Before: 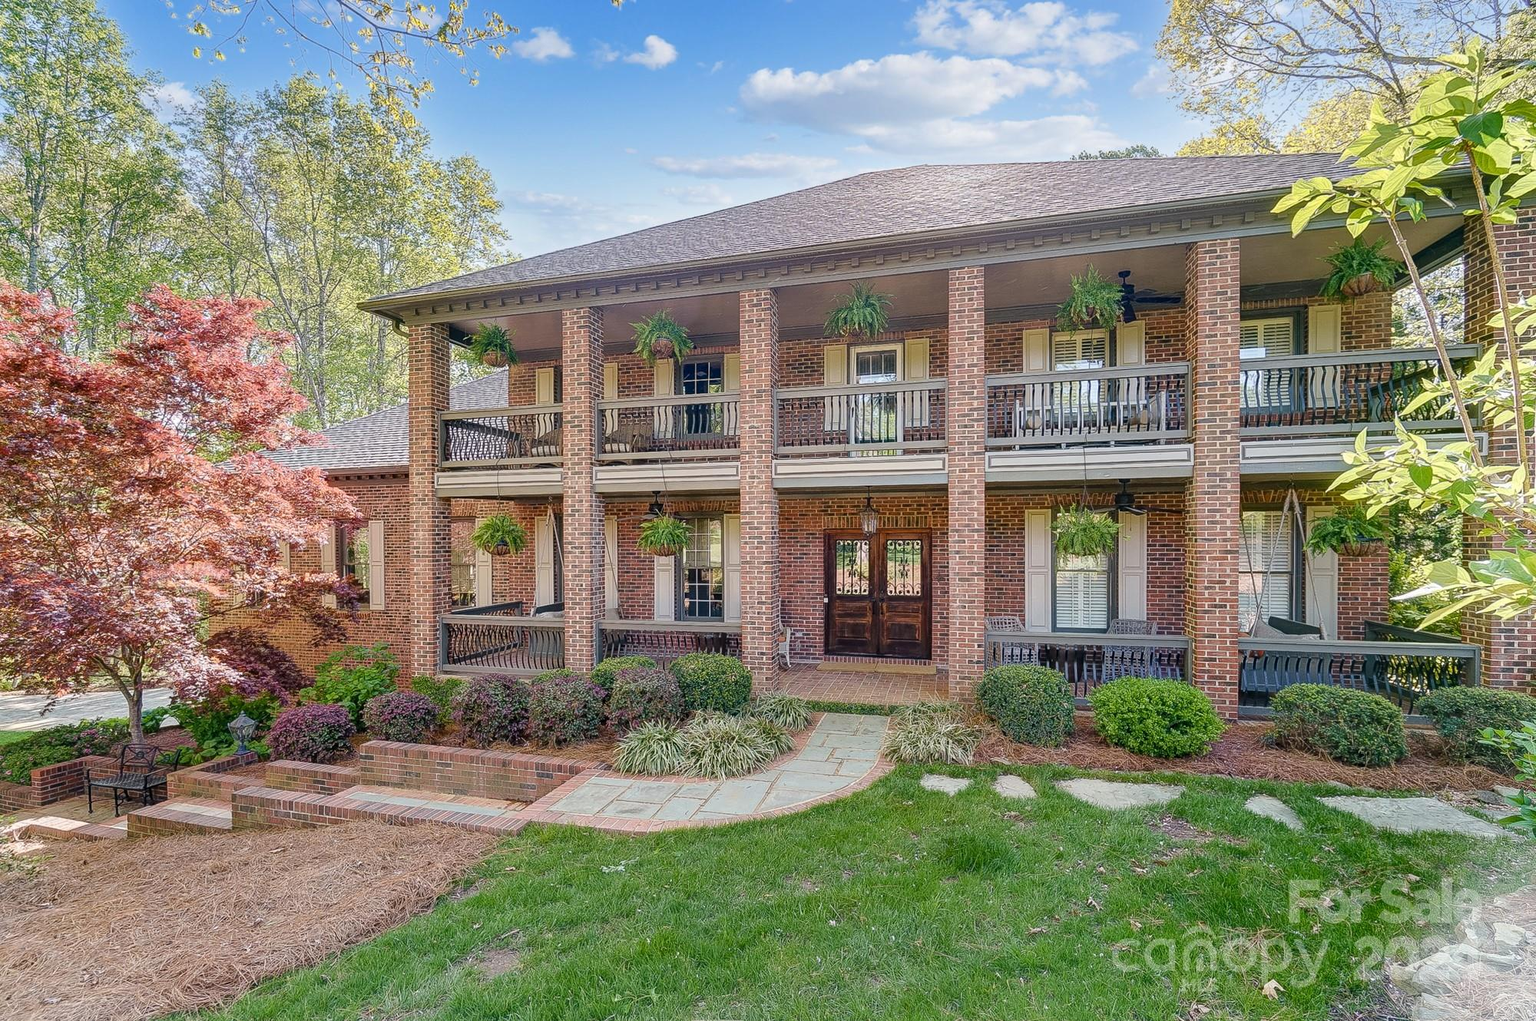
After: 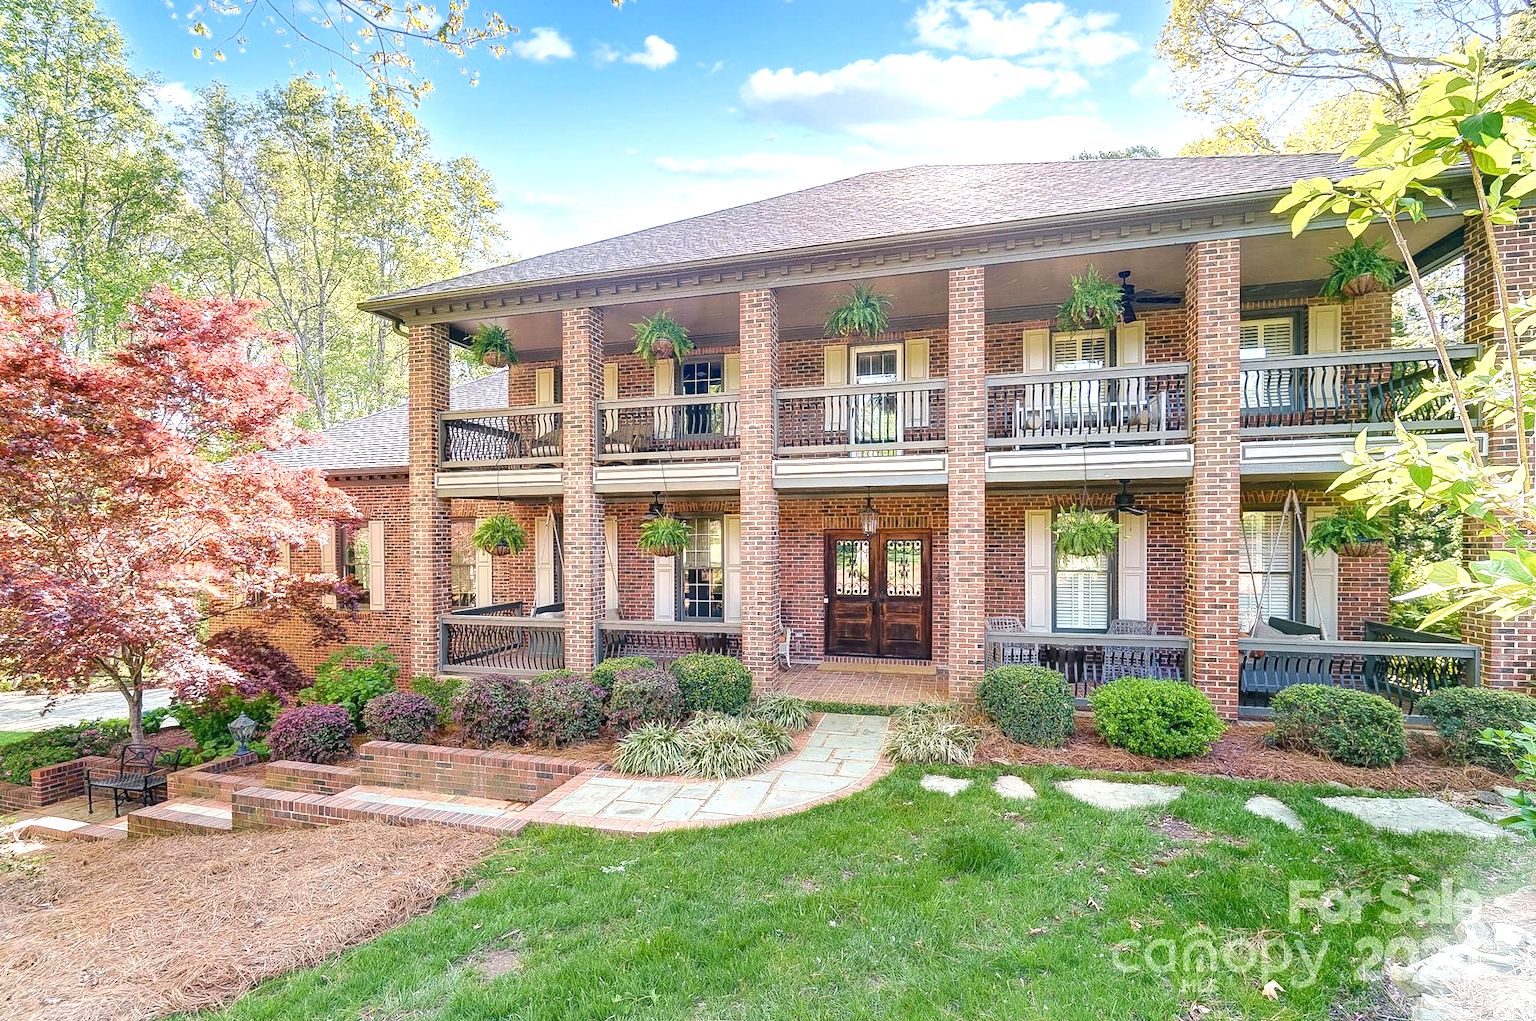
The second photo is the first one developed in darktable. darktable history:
exposure: exposure 0.765 EV, compensate highlight preservation false
